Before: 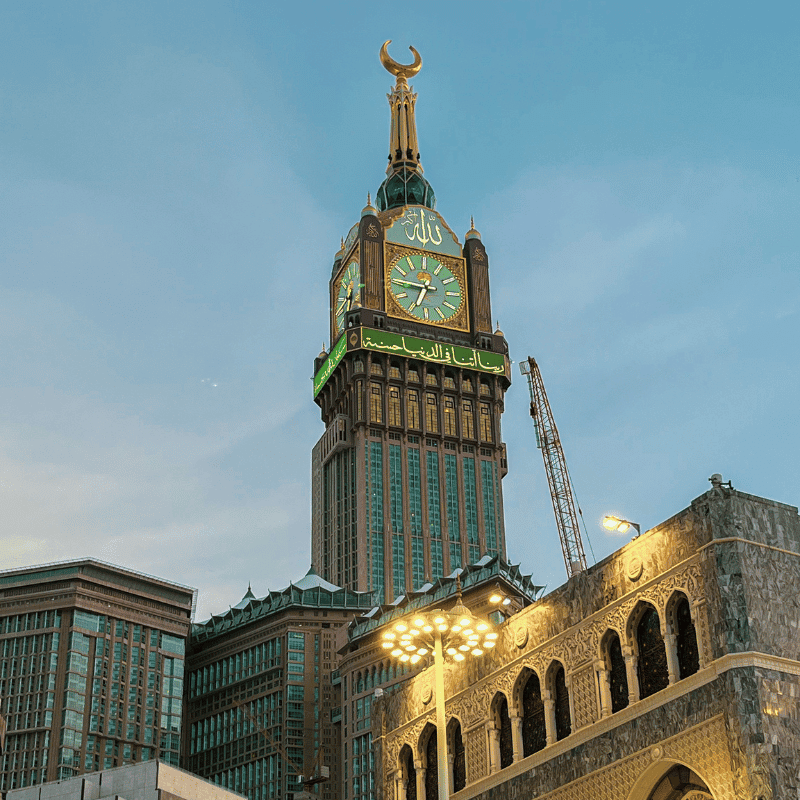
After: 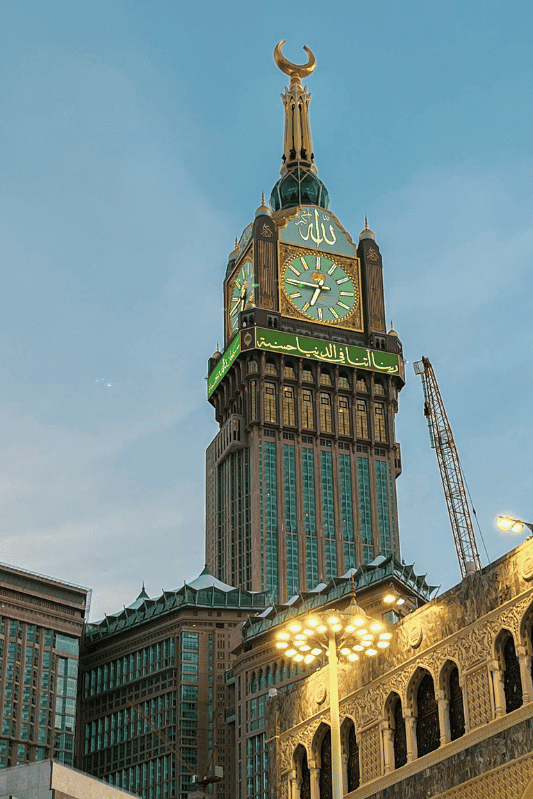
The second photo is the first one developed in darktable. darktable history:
crop and rotate: left 13.409%, right 19.924%
exposure: compensate highlight preservation false
